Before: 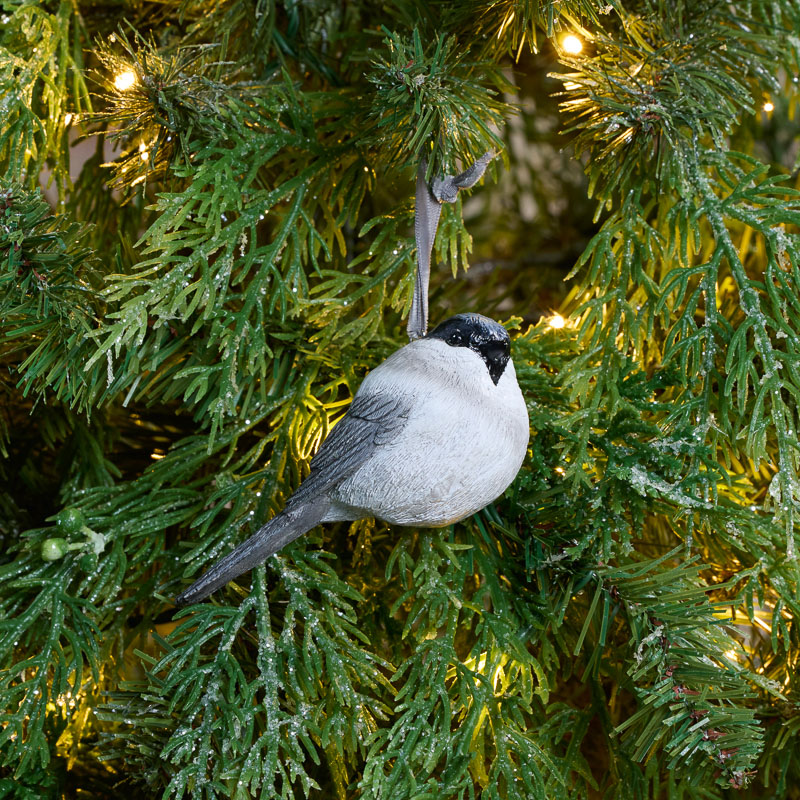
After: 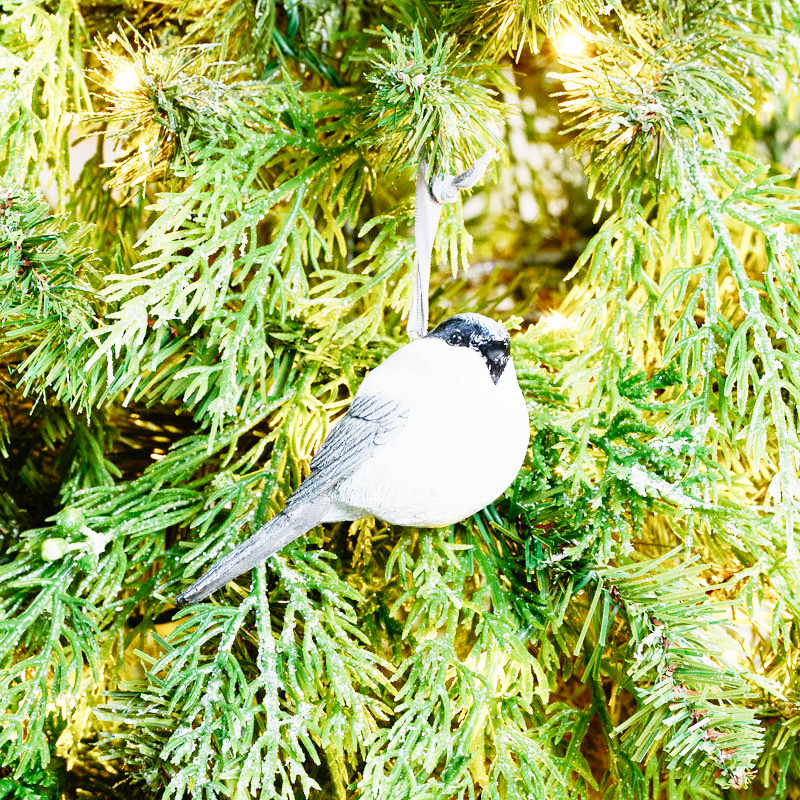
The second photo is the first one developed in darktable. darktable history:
sigmoid: contrast 1.7, skew -0.2, preserve hue 0%, red attenuation 0.1, red rotation 0.035, green attenuation 0.1, green rotation -0.017, blue attenuation 0.15, blue rotation -0.052, base primaries Rec2020
exposure: exposure 3 EV, compensate highlight preservation false
